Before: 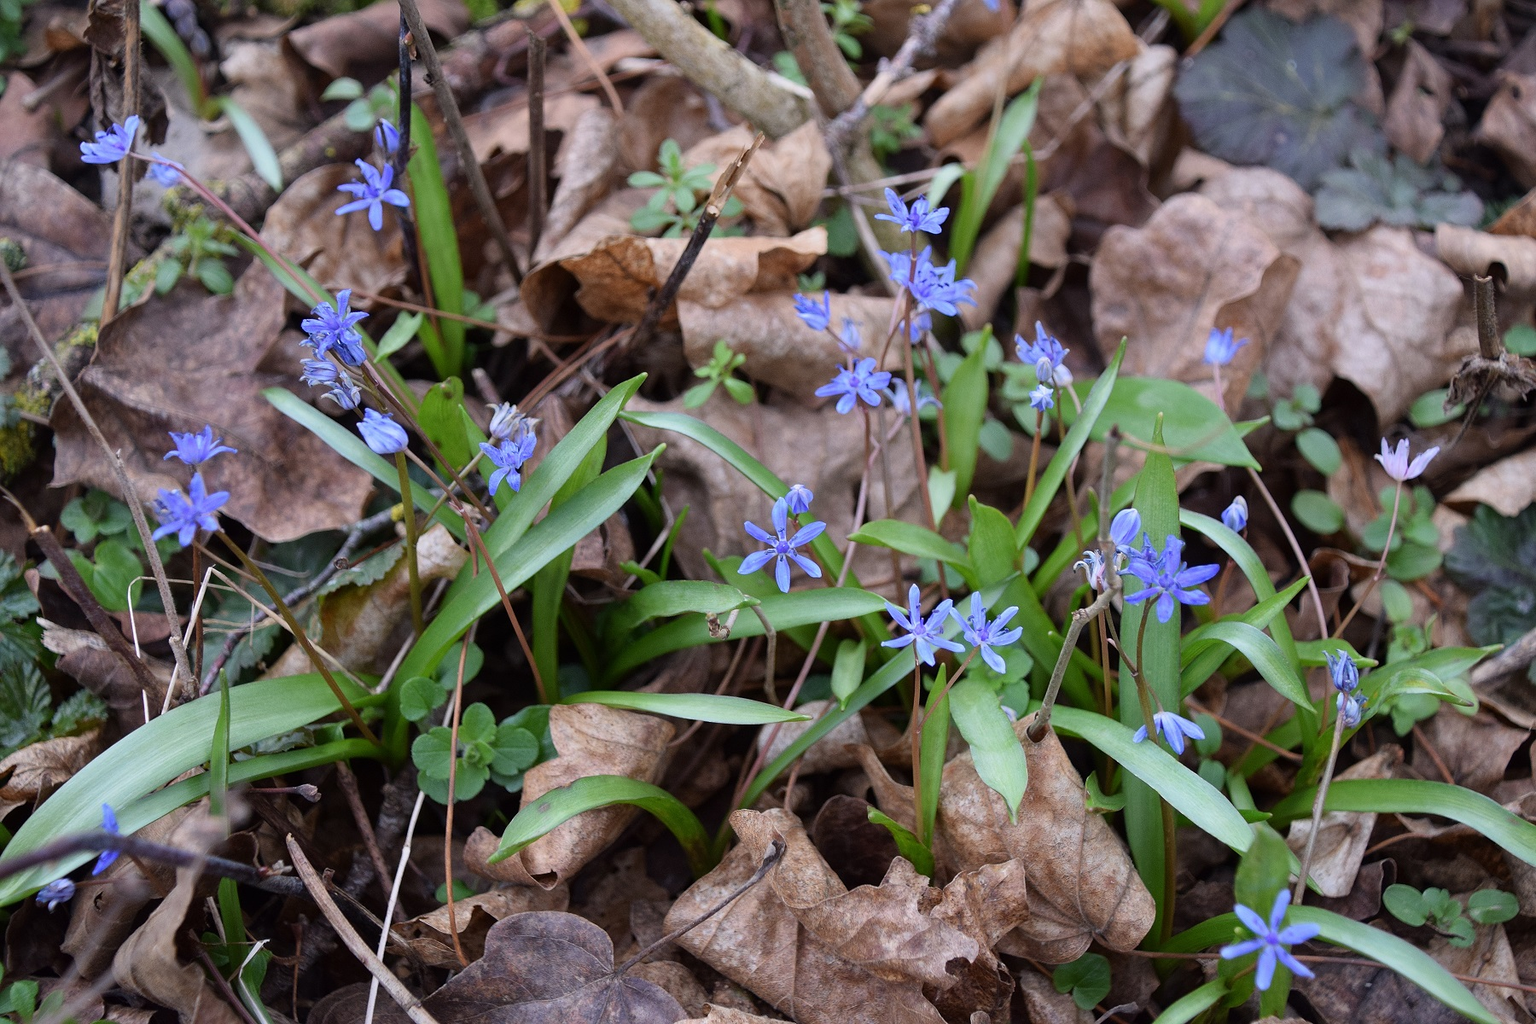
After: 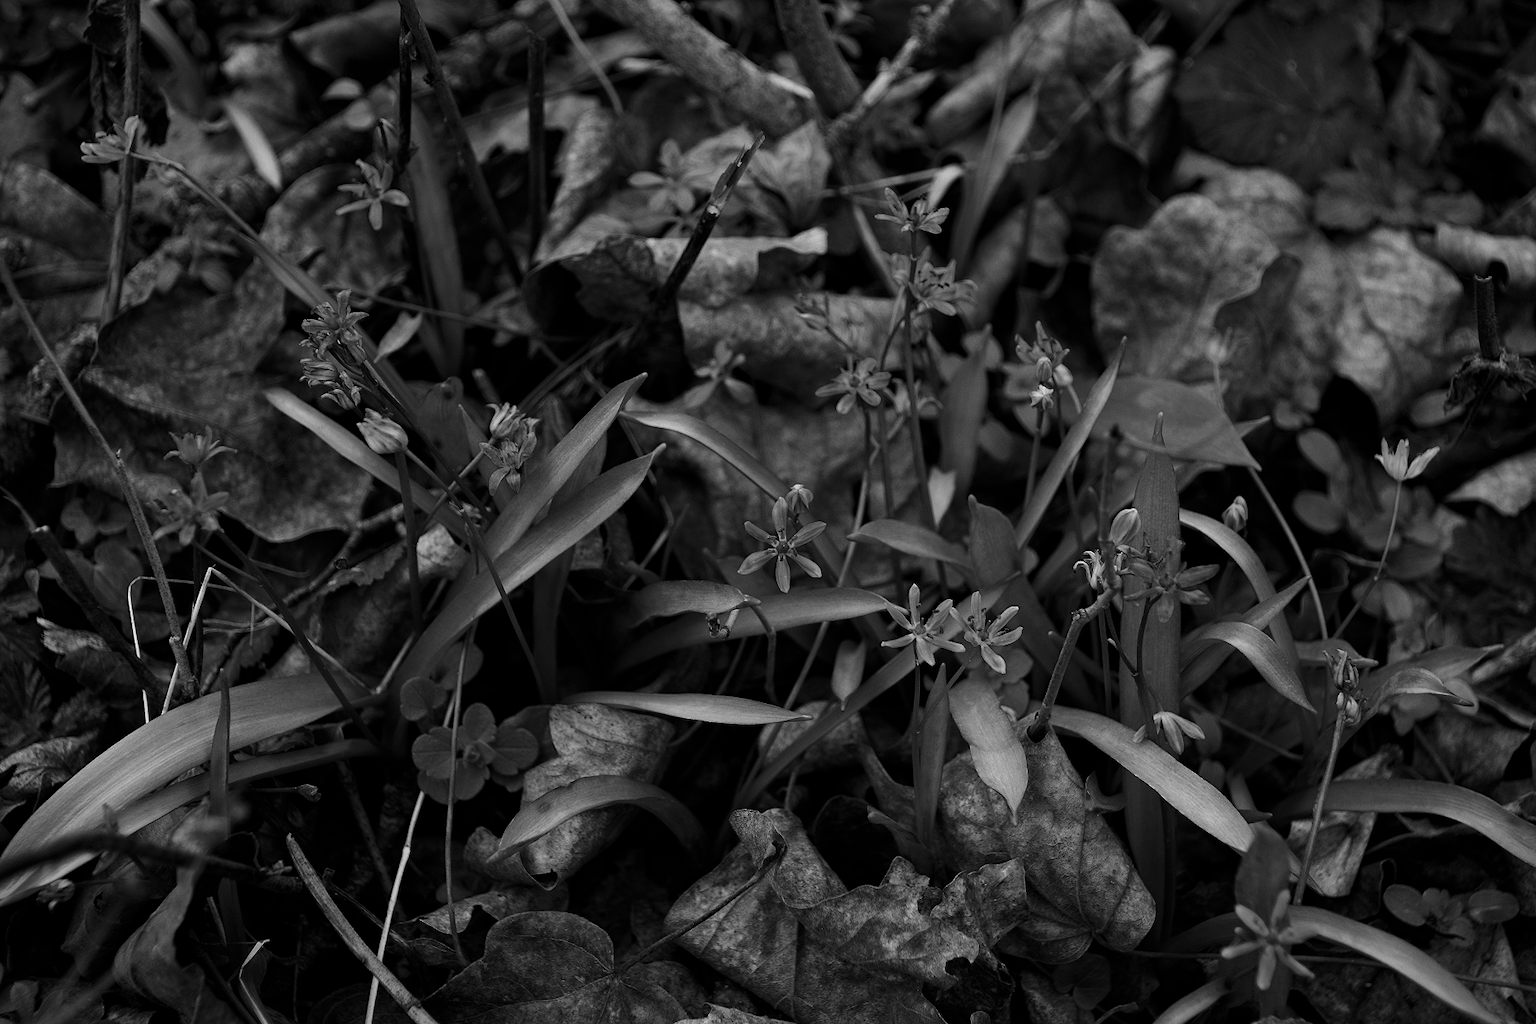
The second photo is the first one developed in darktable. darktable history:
contrast brightness saturation: contrast -0.03, brightness -0.604, saturation -0.999
haze removal: compatibility mode true, adaptive false
